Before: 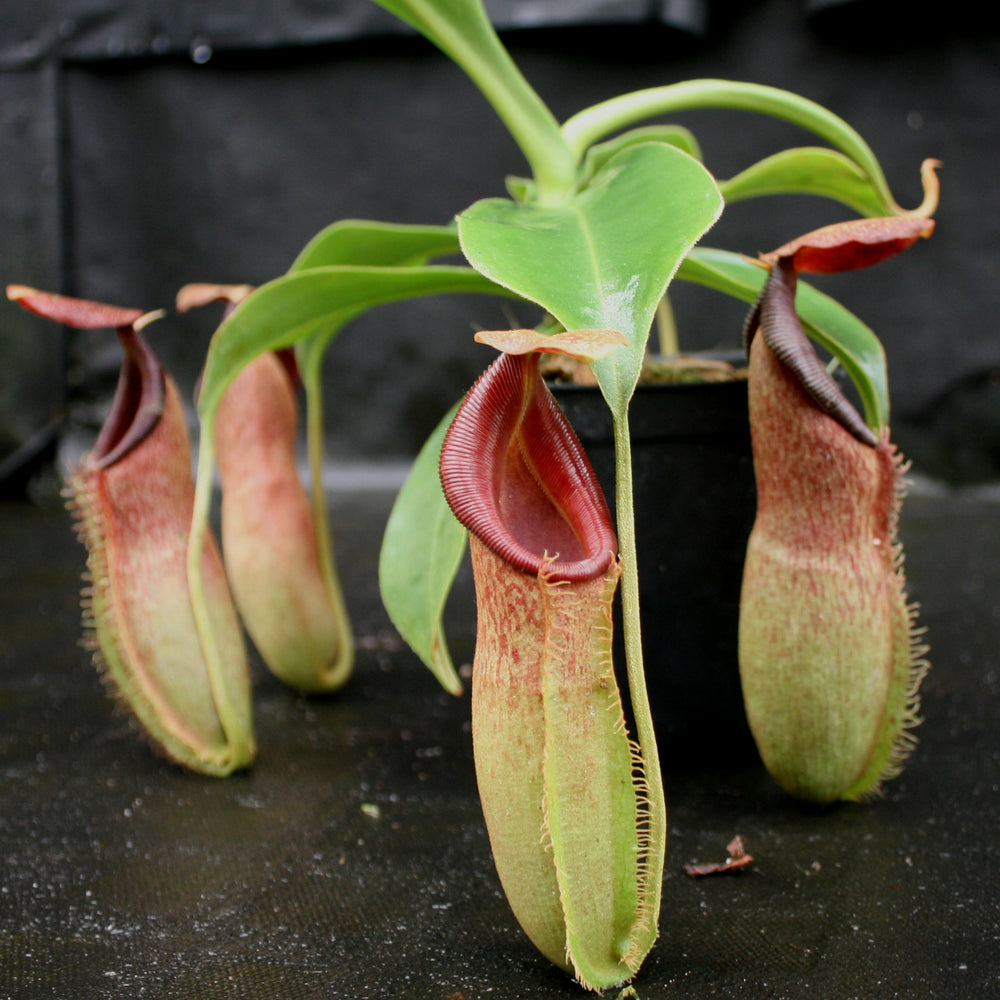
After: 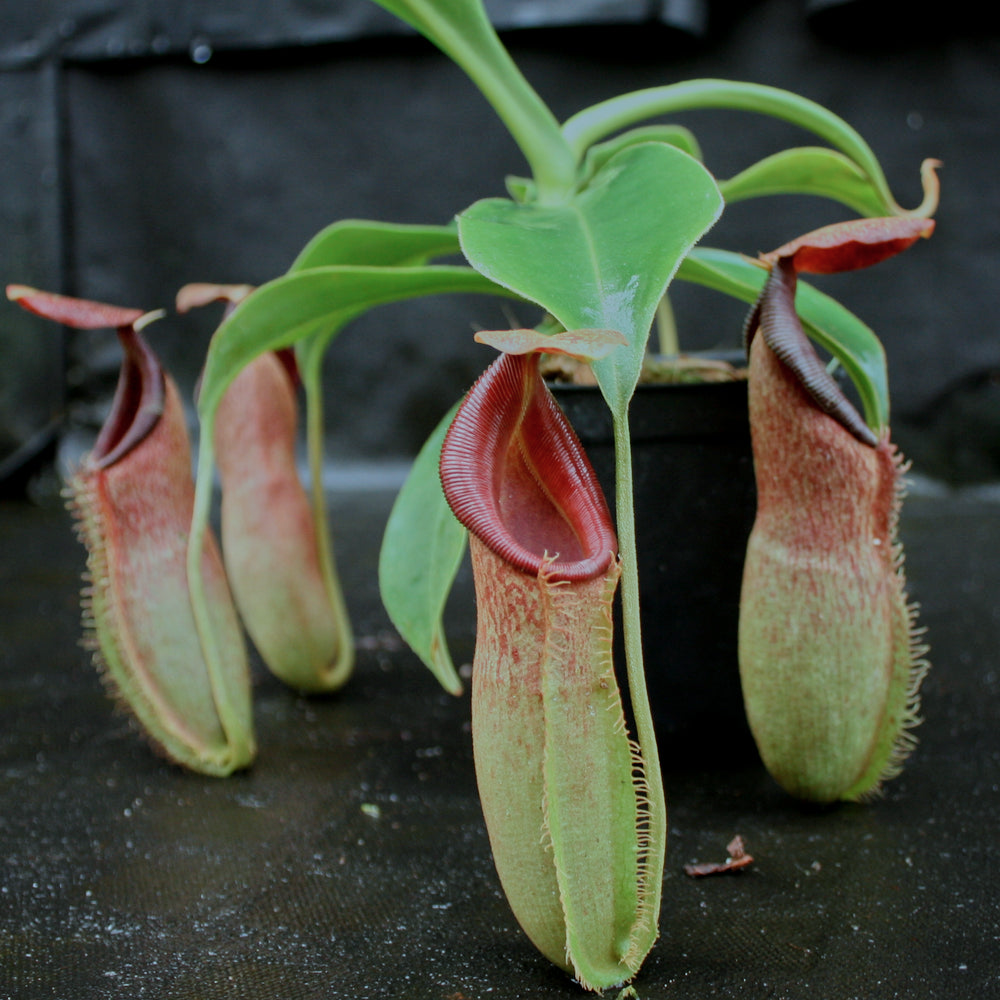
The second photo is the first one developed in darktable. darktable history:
color correction: highlights a* -11.71, highlights b* -15.58
tone equalizer: -8 EV -0.002 EV, -7 EV 0.005 EV, -6 EV -0.008 EV, -5 EV 0.007 EV, -4 EV -0.042 EV, -3 EV -0.233 EV, -2 EV -0.662 EV, -1 EV -0.983 EV, +0 EV -0.969 EV, smoothing diameter 2%, edges refinement/feathering 20, mask exposure compensation -1.57 EV, filter diffusion 5
